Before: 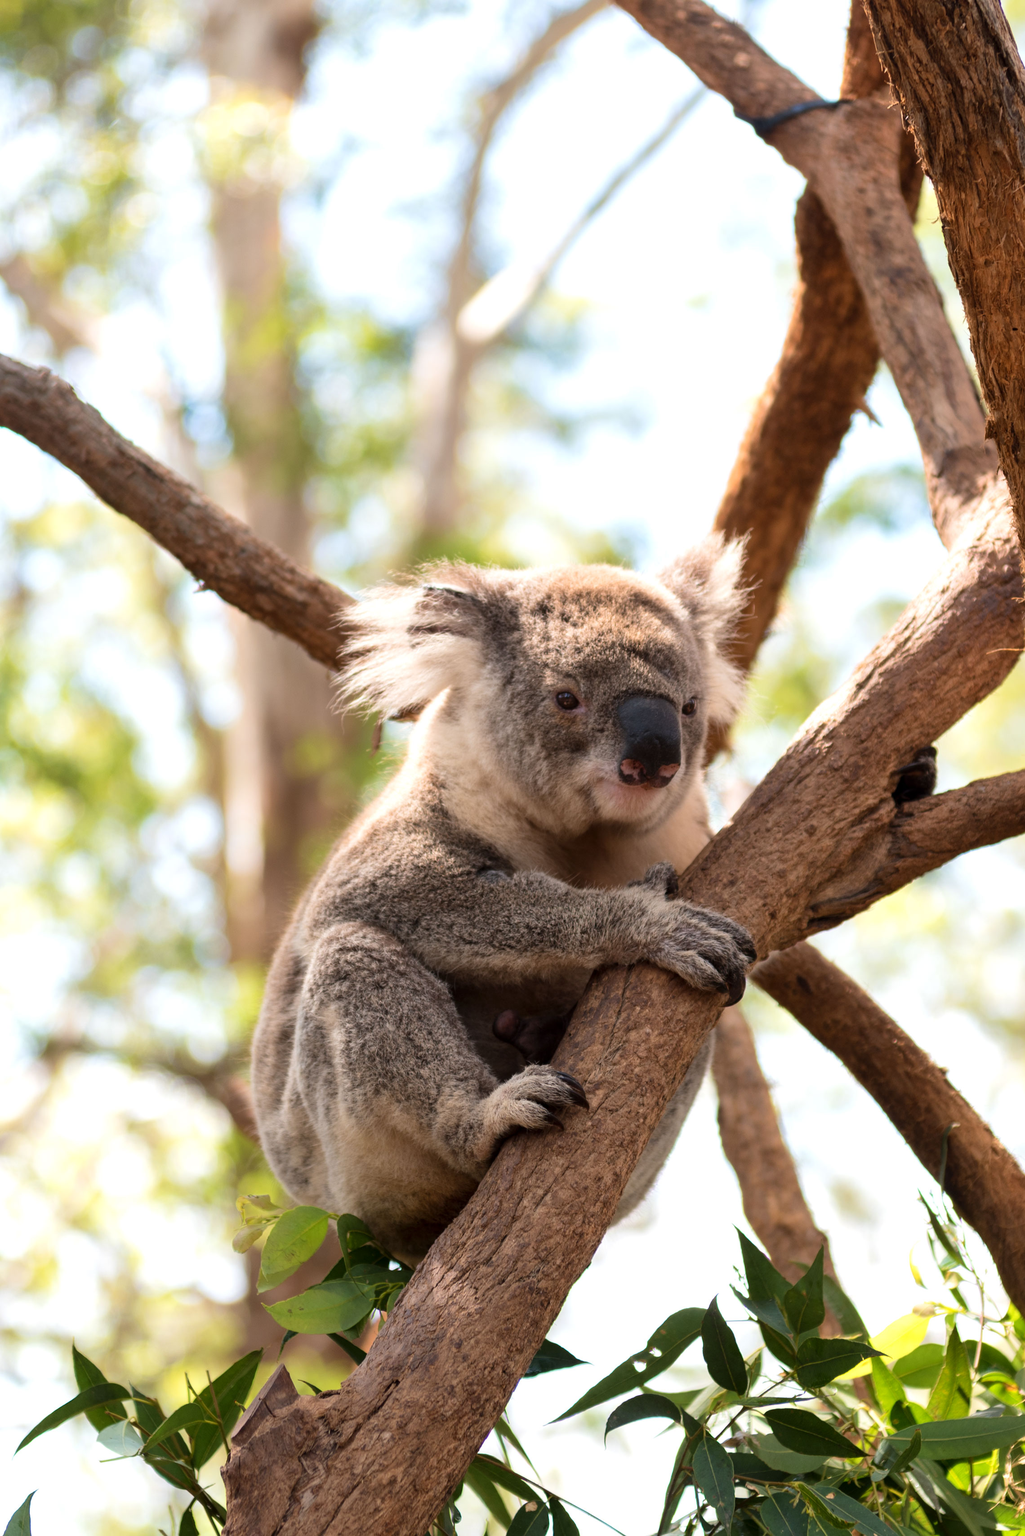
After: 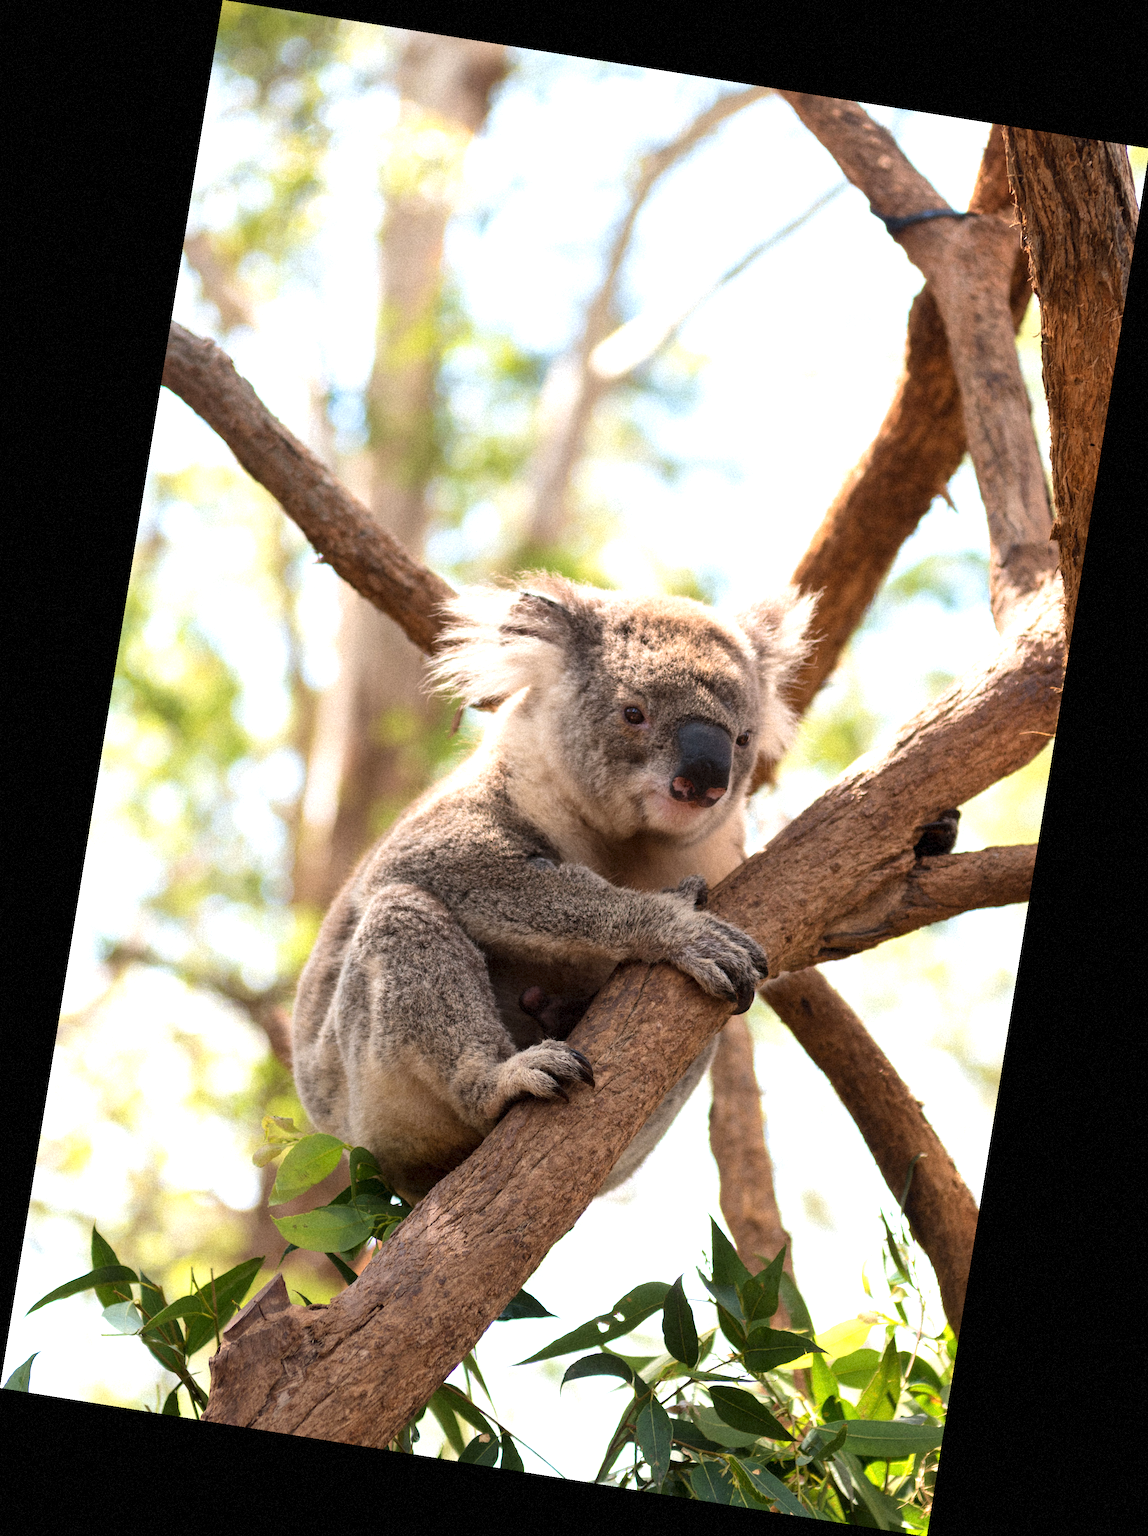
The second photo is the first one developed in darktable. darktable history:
grain: mid-tones bias 0%
exposure: black level correction 0, exposure 0.3 EV, compensate highlight preservation false
rotate and perspective: rotation 9.12°, automatic cropping off
